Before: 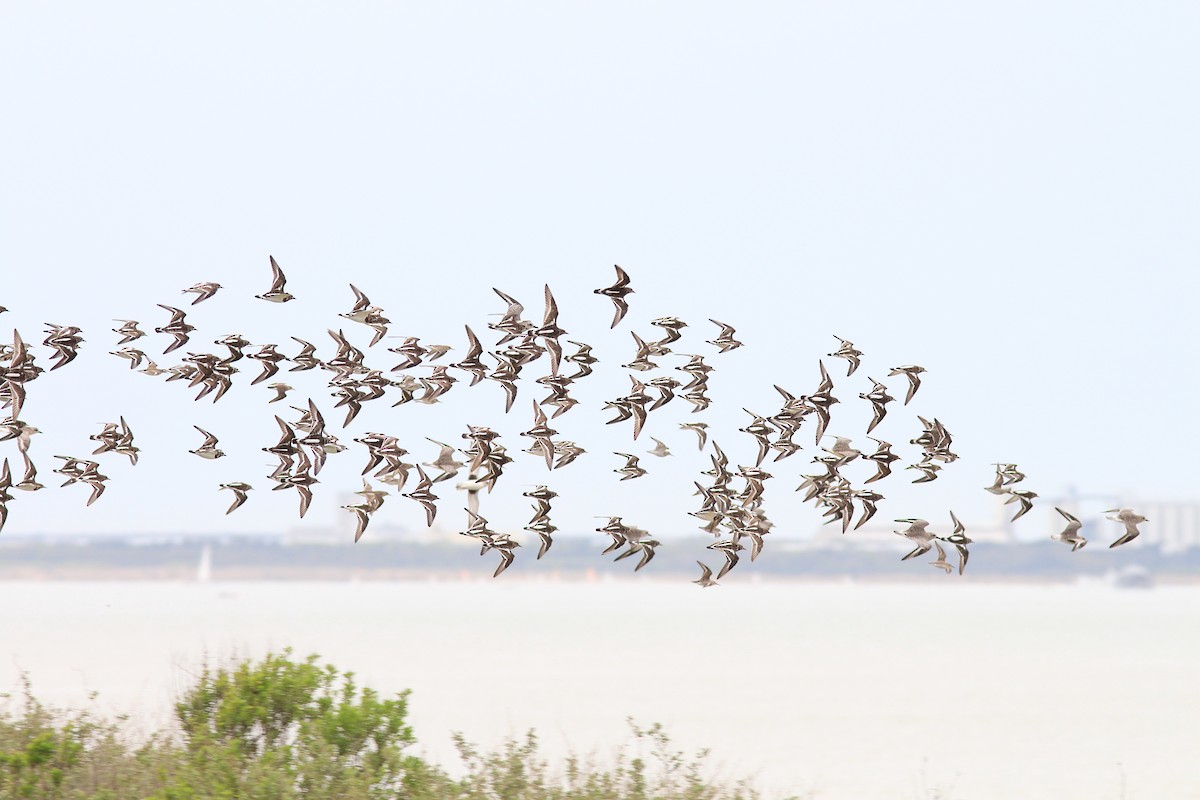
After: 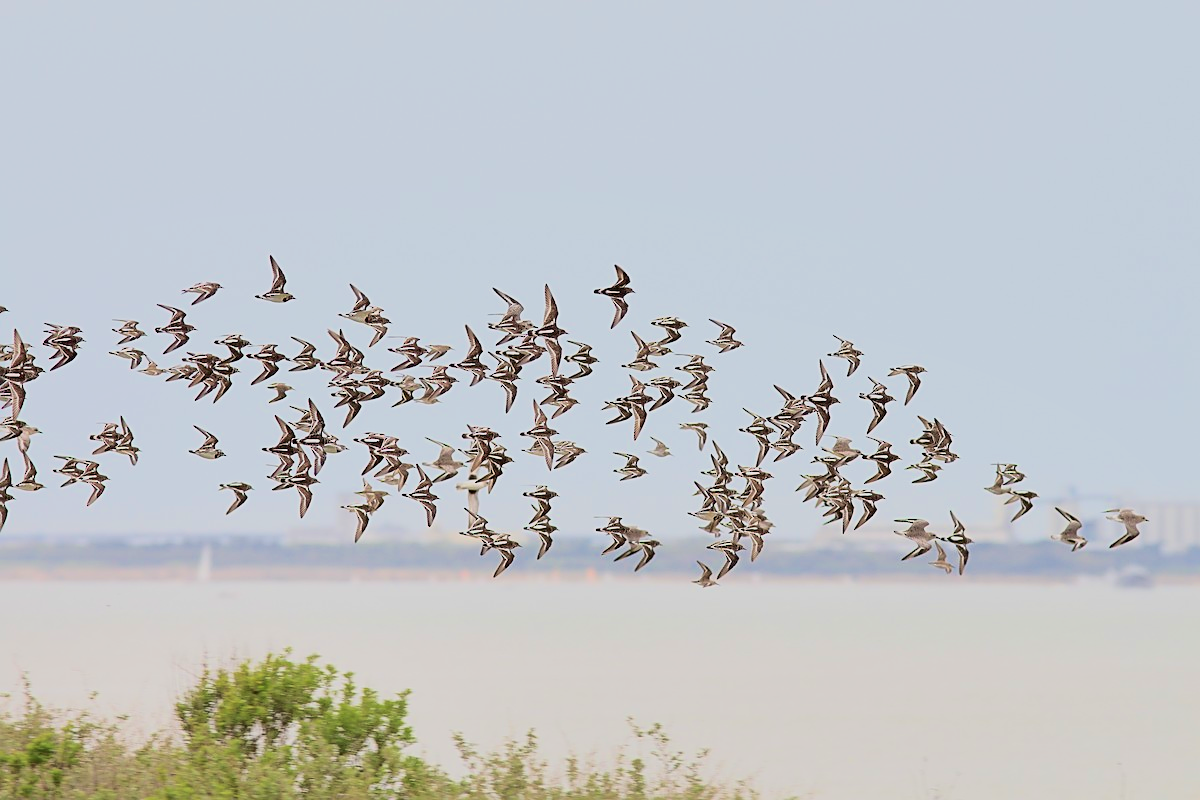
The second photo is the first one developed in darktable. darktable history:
velvia: on, module defaults
contrast brightness saturation: contrast 0.28
shadows and highlights: on, module defaults
sharpen: on, module defaults
filmic rgb: black relative exposure -7.15 EV, white relative exposure 5.36 EV, hardness 3.02, color science v6 (2022)
